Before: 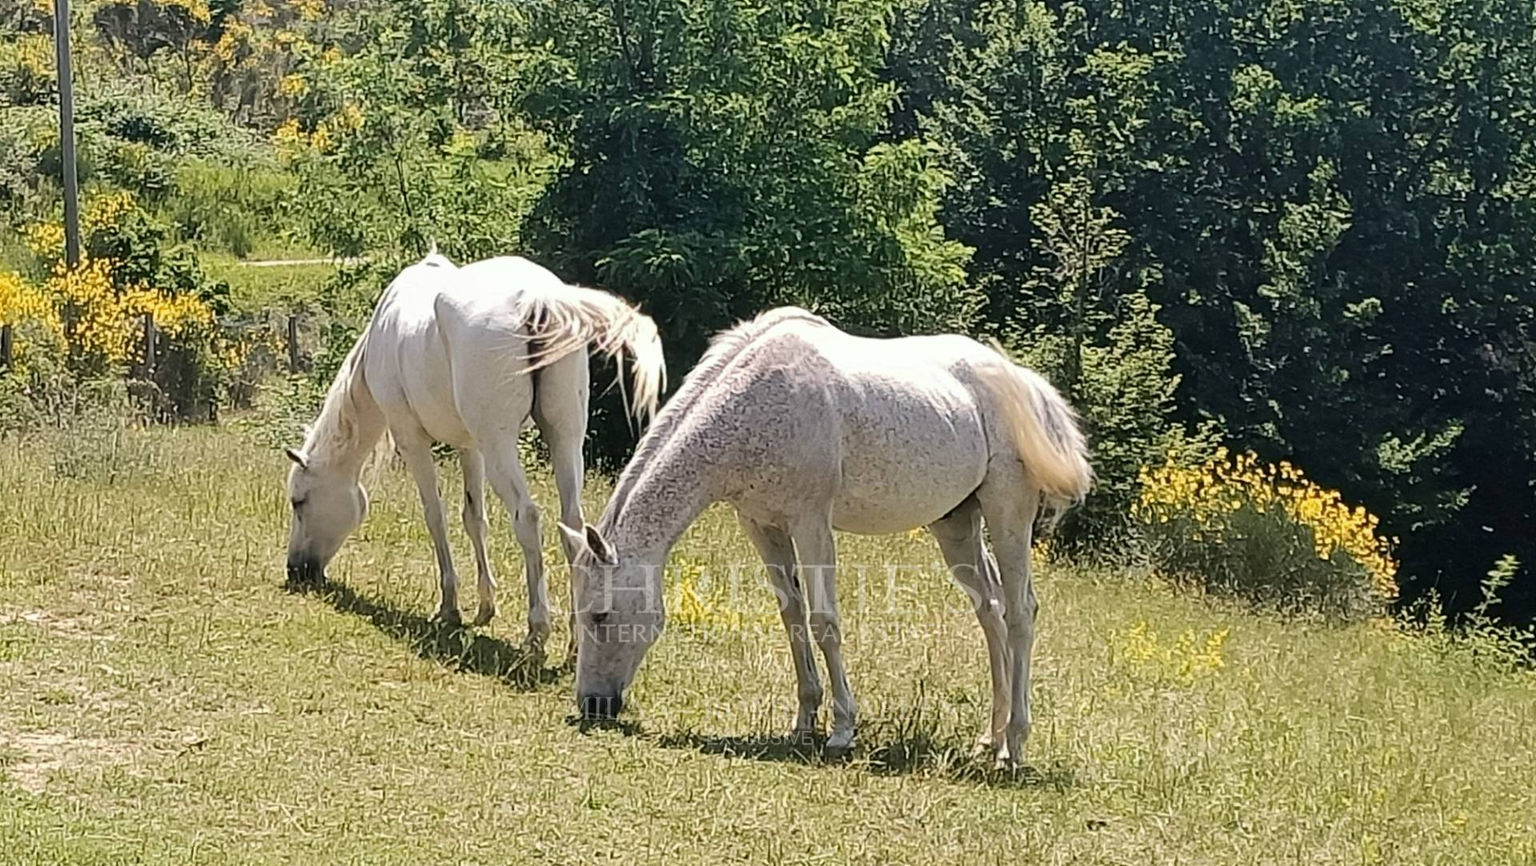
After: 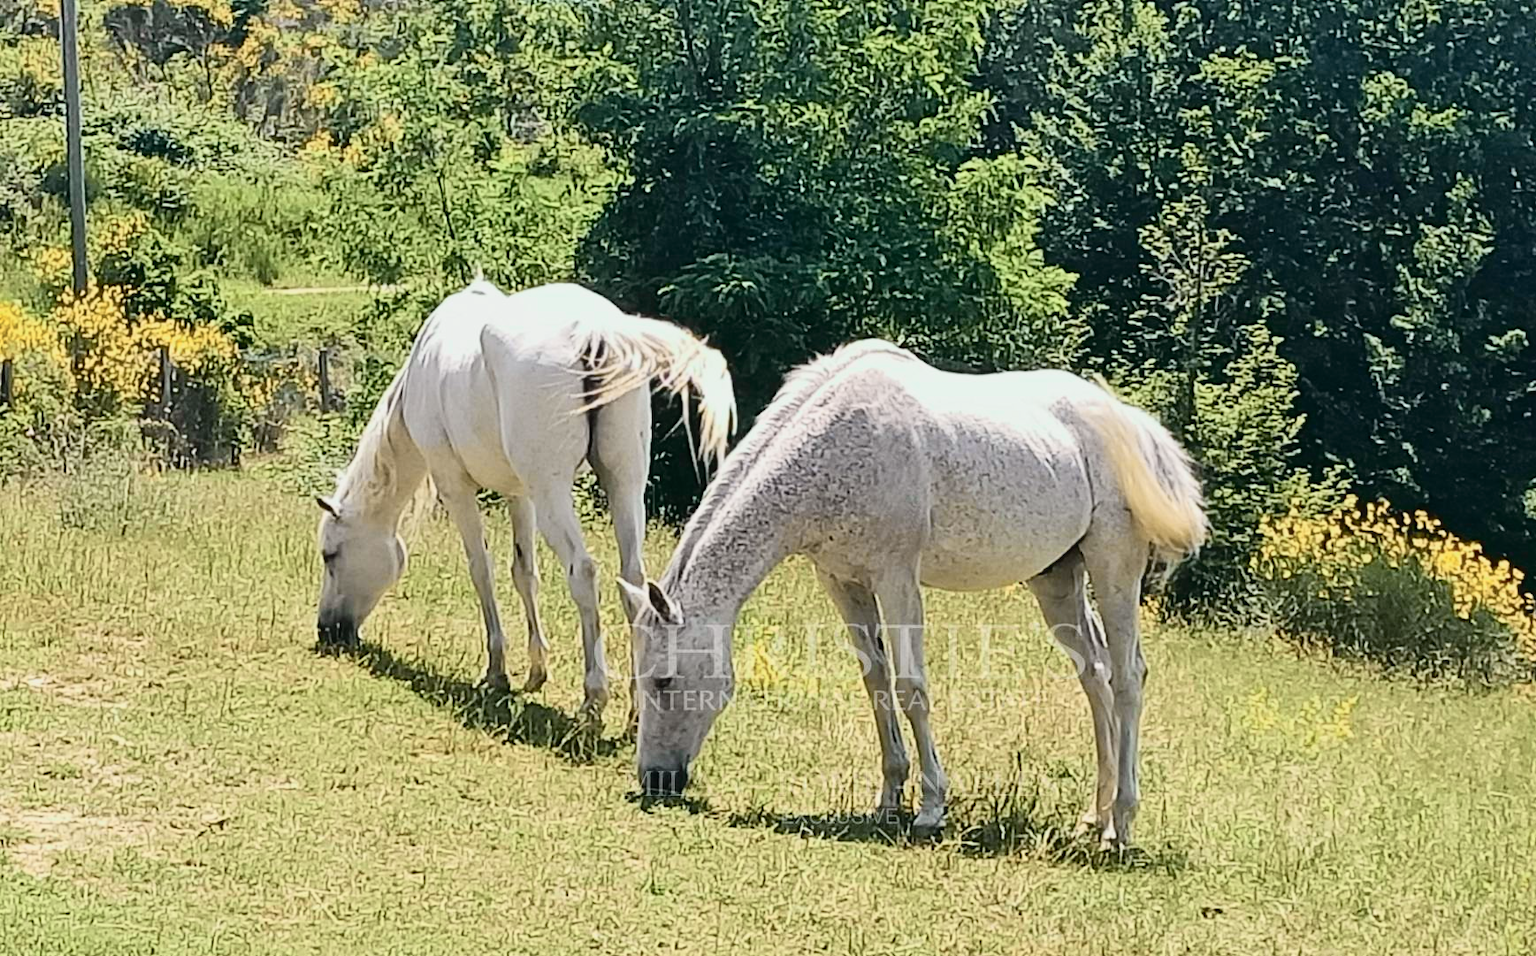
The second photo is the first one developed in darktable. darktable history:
crop: right 9.509%, bottom 0.031%
tone curve: curves: ch0 [(0, 0.022) (0.114, 0.096) (0.282, 0.299) (0.456, 0.51) (0.613, 0.693) (0.786, 0.843) (0.999, 0.949)]; ch1 [(0, 0) (0.384, 0.365) (0.463, 0.447) (0.486, 0.474) (0.503, 0.5) (0.535, 0.522) (0.555, 0.546) (0.593, 0.599) (0.755, 0.793) (1, 1)]; ch2 [(0, 0) (0.369, 0.375) (0.449, 0.434) (0.501, 0.5) (0.528, 0.517) (0.561, 0.57) (0.612, 0.631) (0.668, 0.659) (1, 1)], color space Lab, independent channels, preserve colors none
